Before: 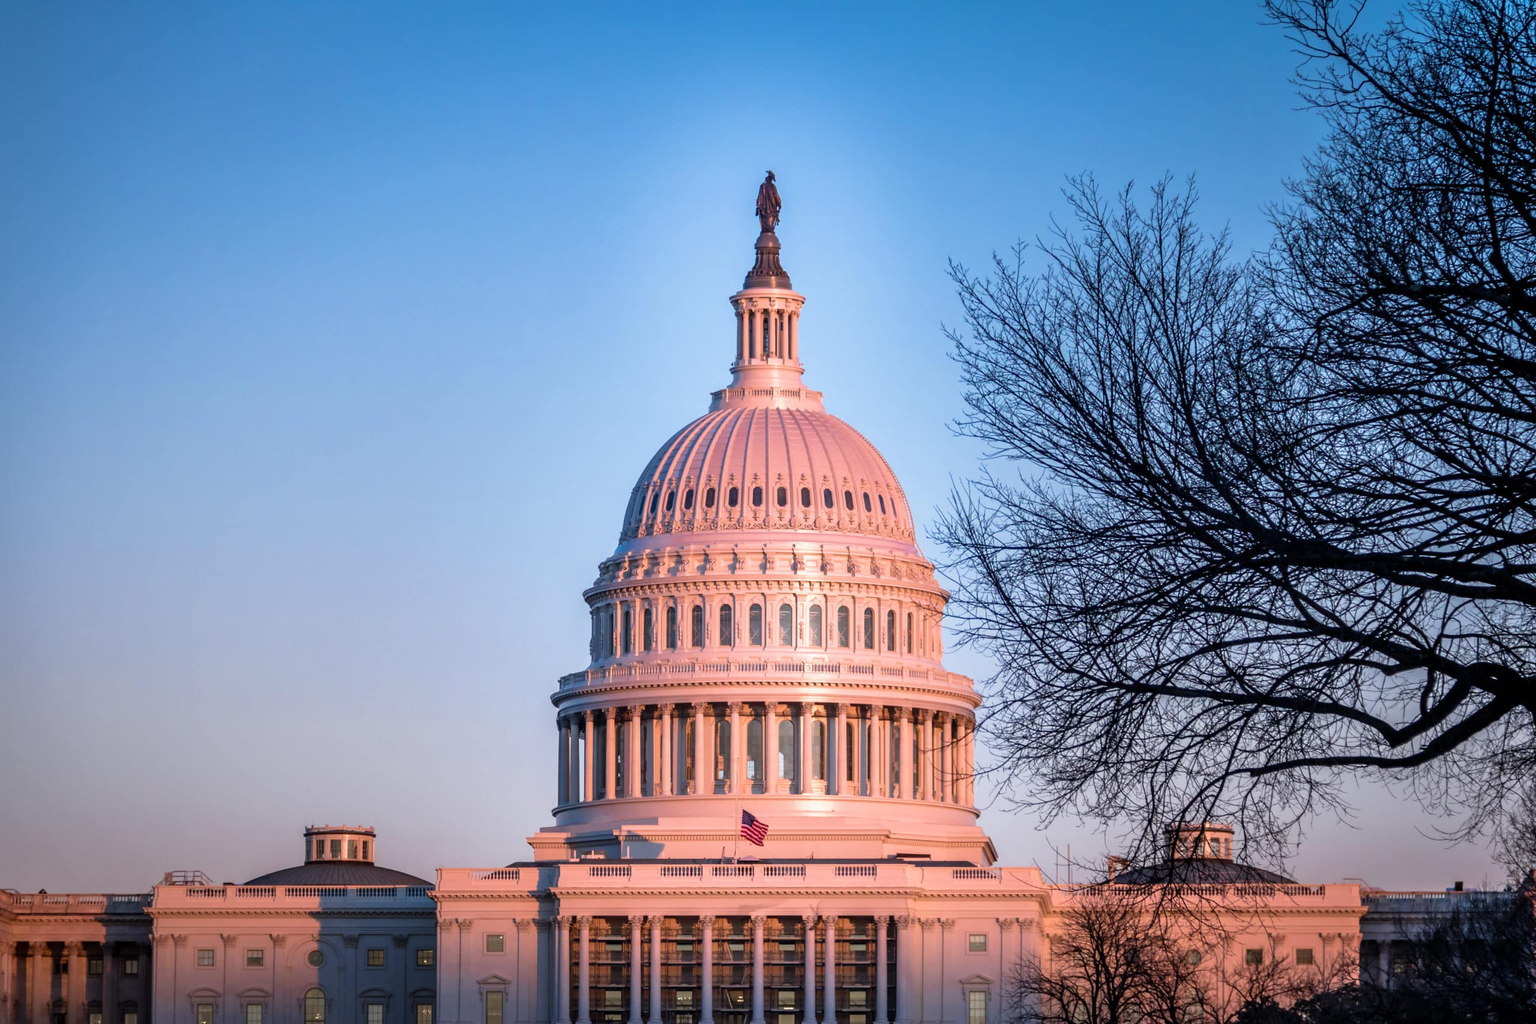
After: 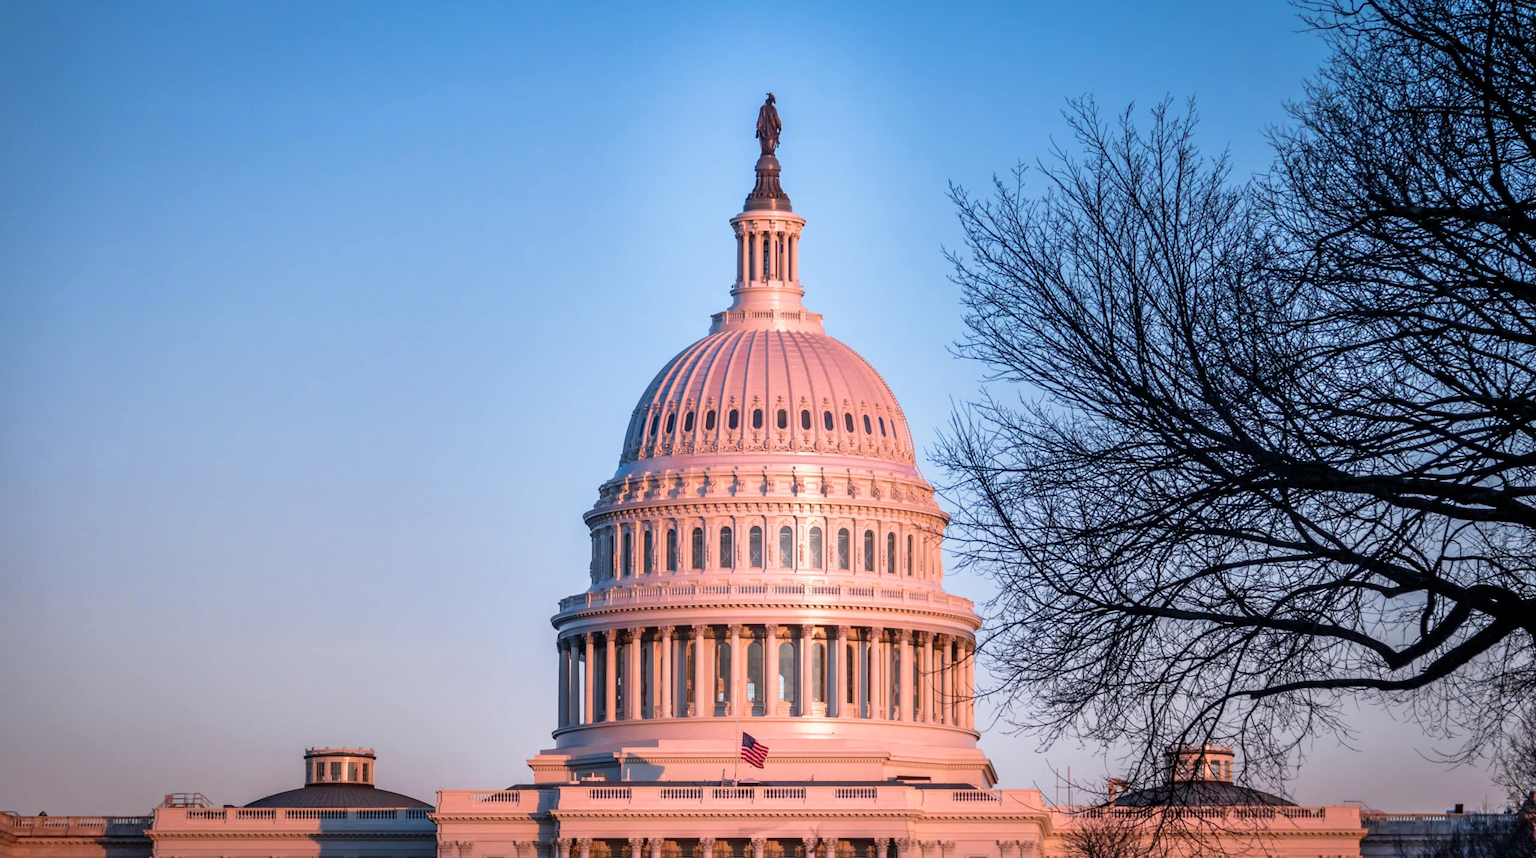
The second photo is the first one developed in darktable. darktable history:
crop: top 7.625%, bottom 8.027%
tone equalizer: on, module defaults
